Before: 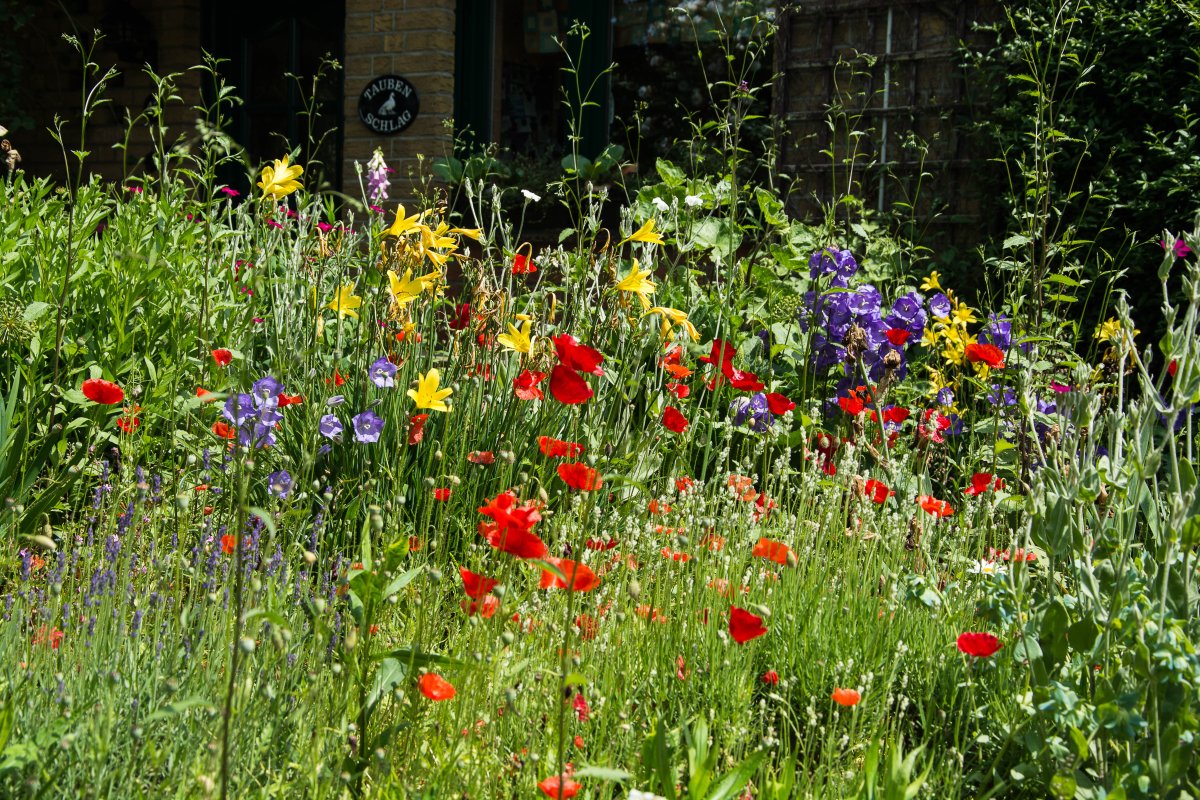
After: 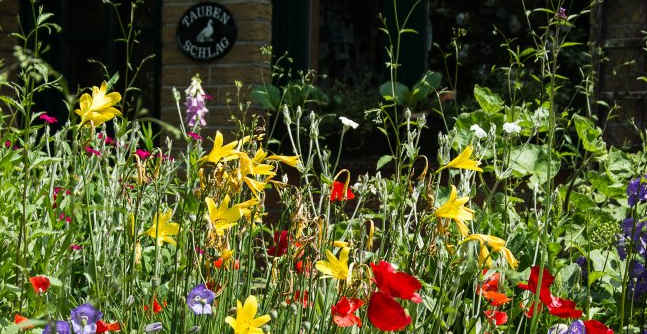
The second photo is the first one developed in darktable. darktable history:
crop: left 15.223%, top 9.186%, right 30.833%, bottom 48.952%
